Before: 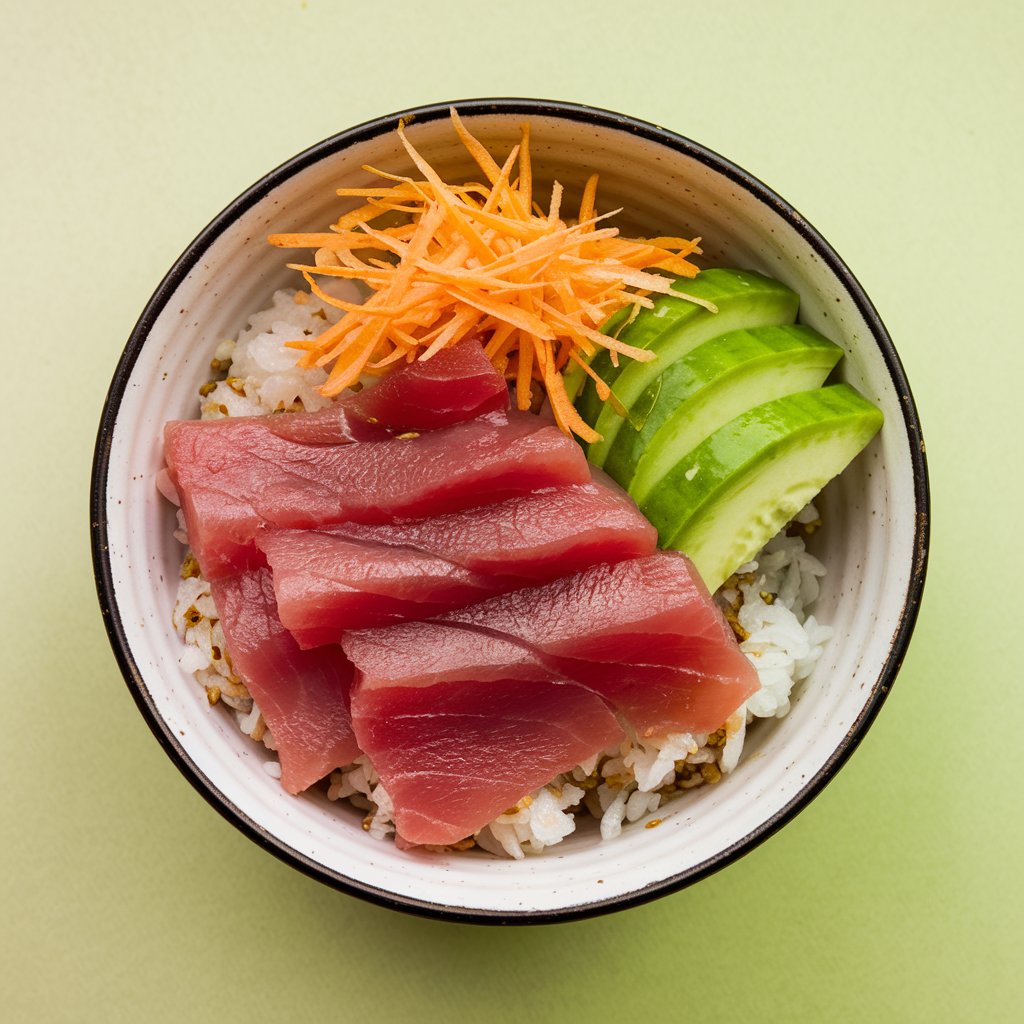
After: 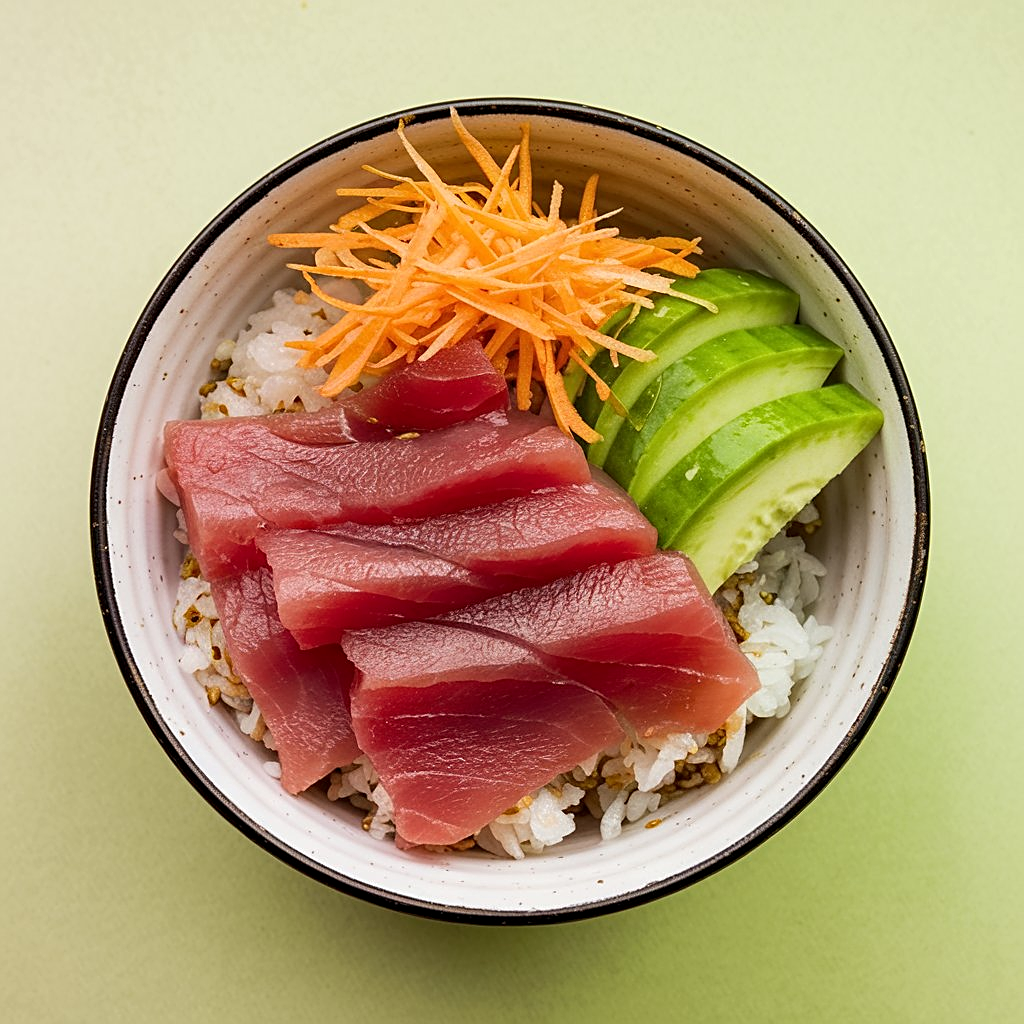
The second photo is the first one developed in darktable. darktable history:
sharpen: on, module defaults
local contrast: highlights 102%, shadows 98%, detail 119%, midtone range 0.2
